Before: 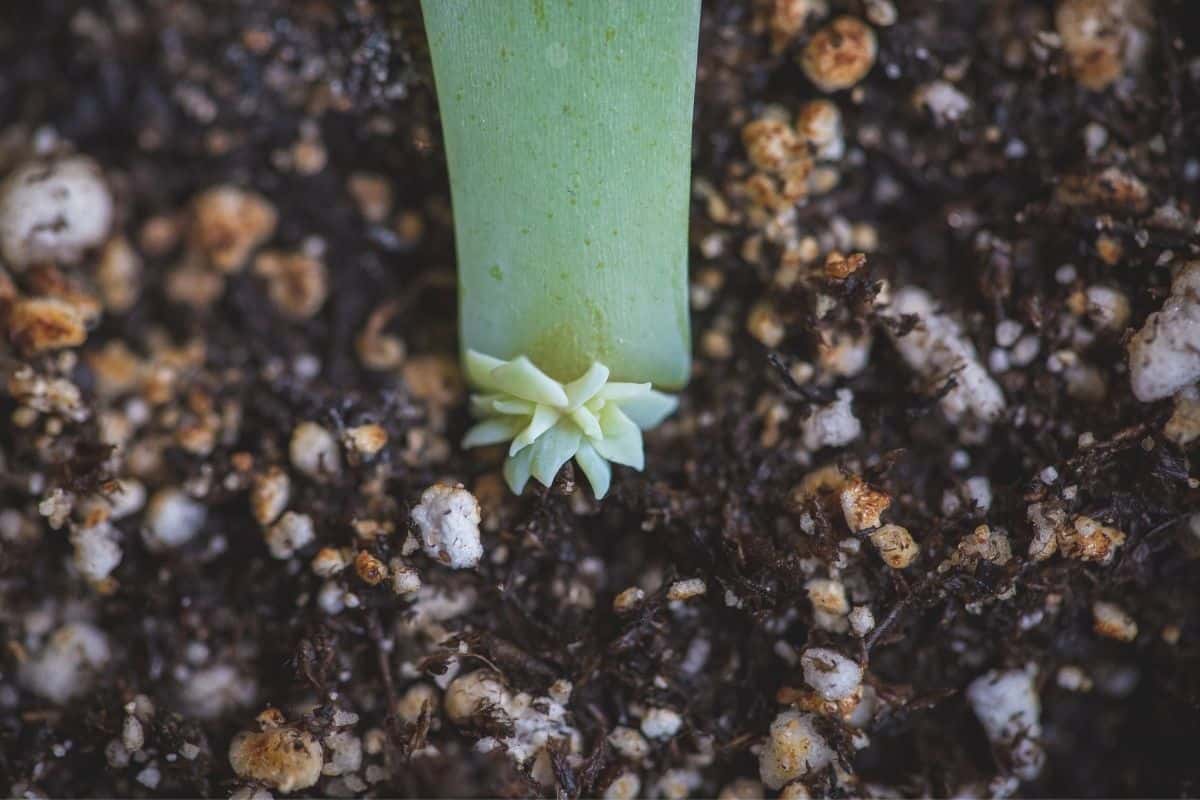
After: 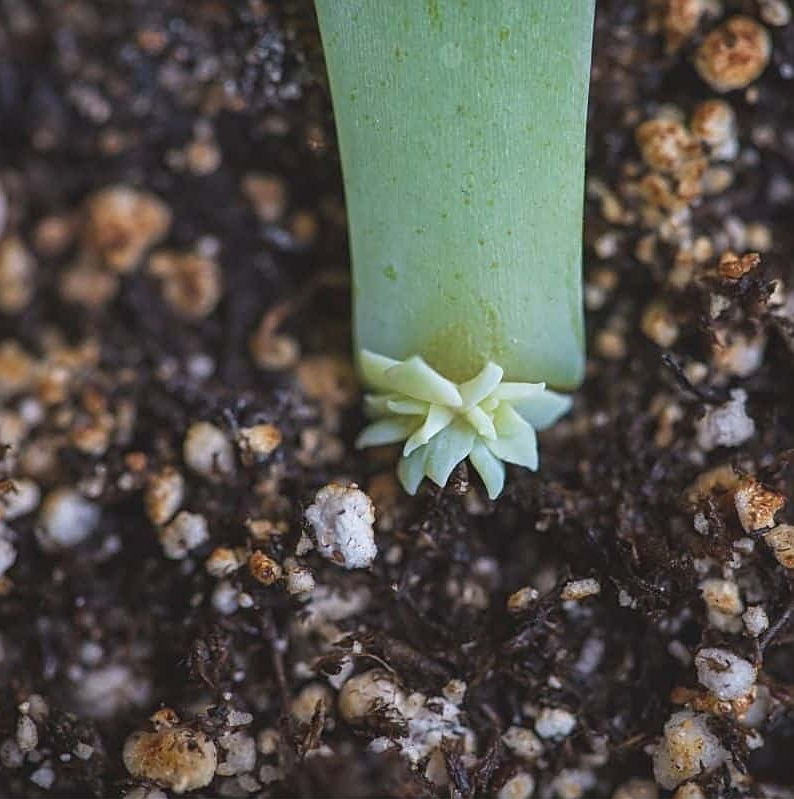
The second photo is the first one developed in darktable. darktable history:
sharpen: on, module defaults
crop and rotate: left 8.858%, right 24.906%
